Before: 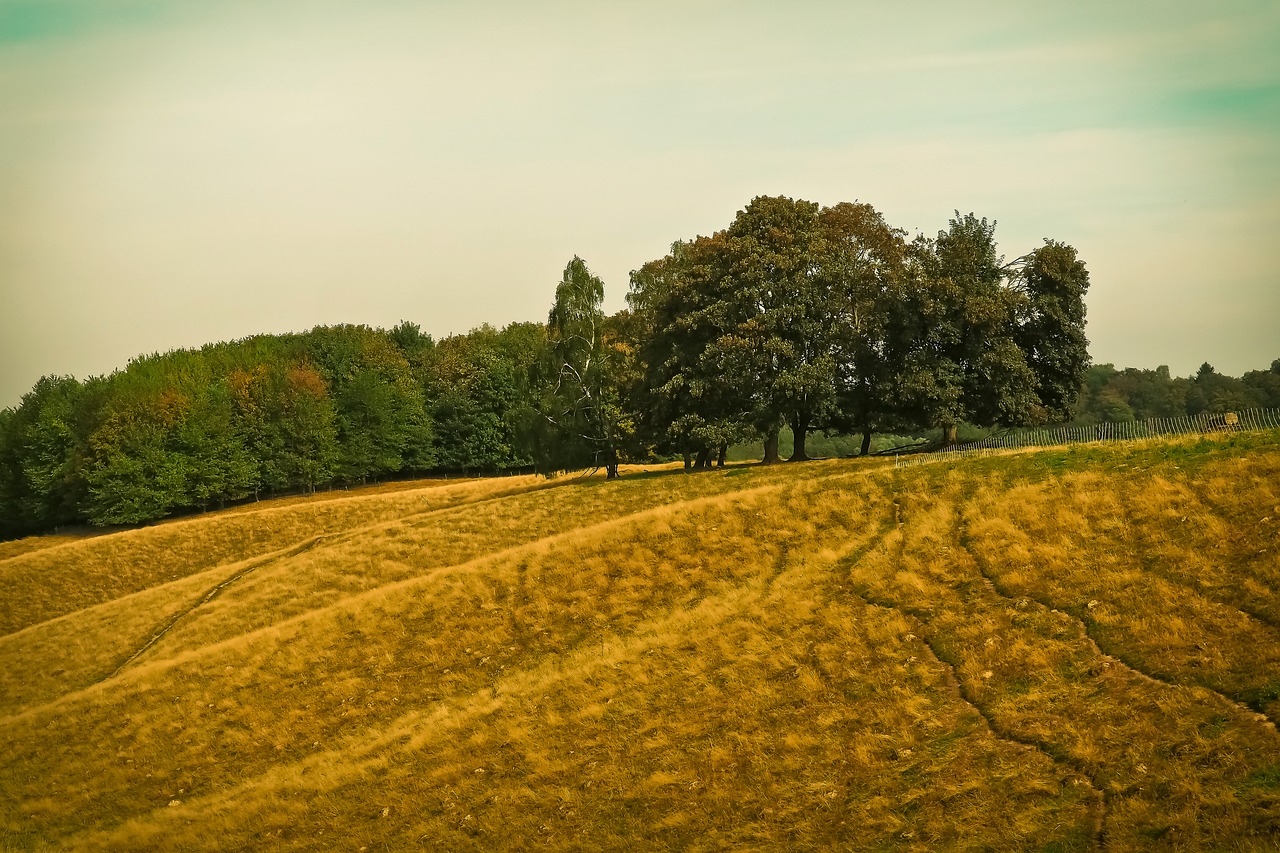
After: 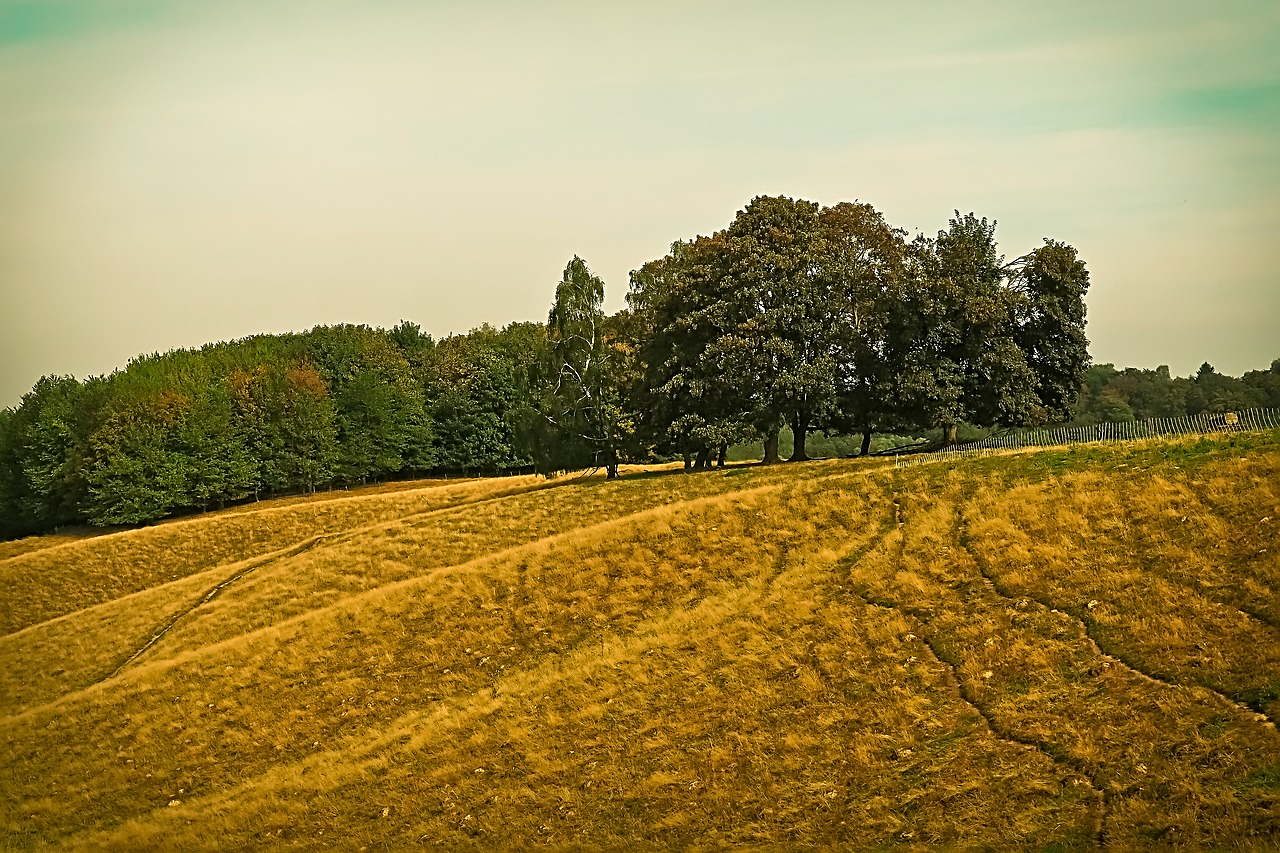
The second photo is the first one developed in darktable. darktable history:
sharpen: radius 2.602, amount 0.693
